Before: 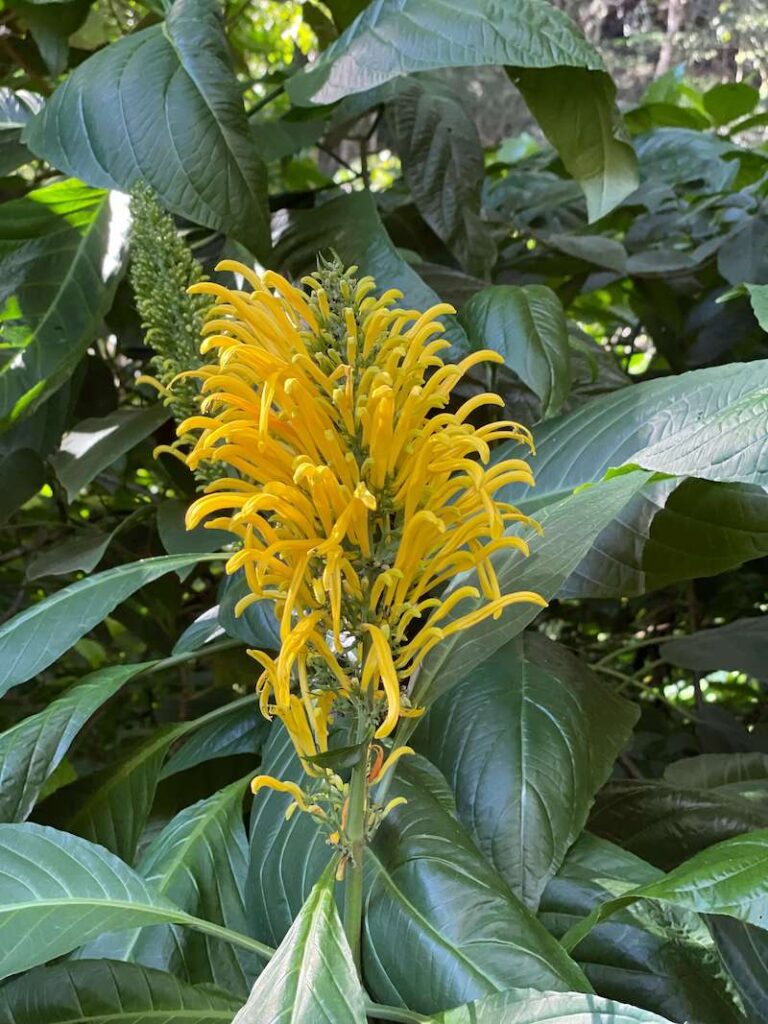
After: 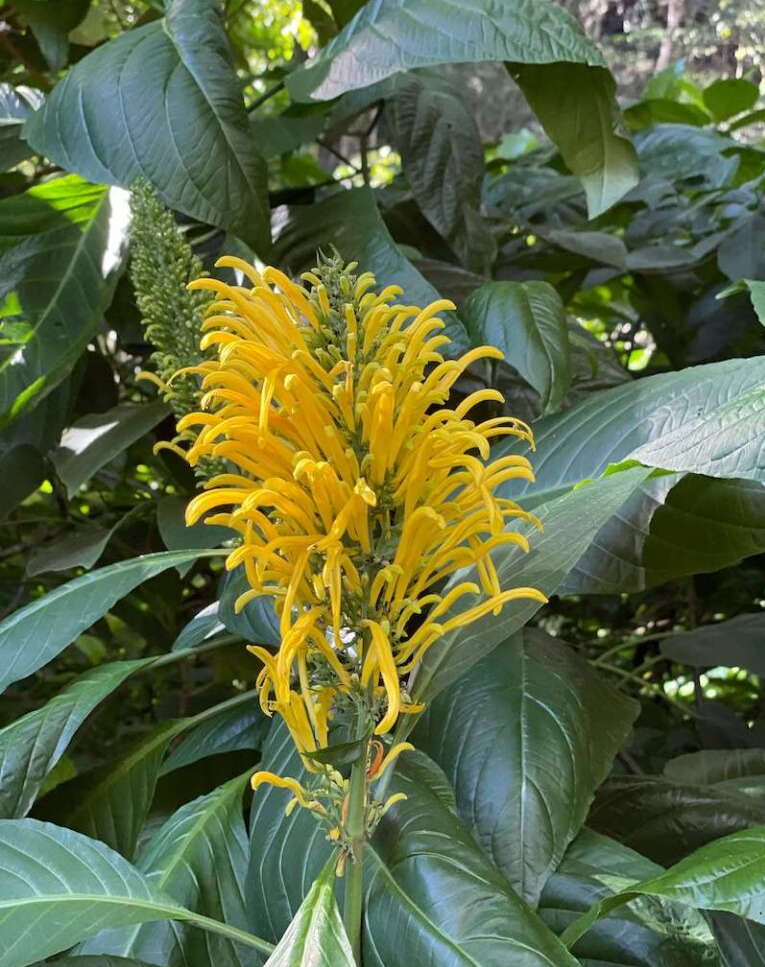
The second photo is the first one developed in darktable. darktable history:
crop: top 0.441%, right 0.264%, bottom 5.06%
